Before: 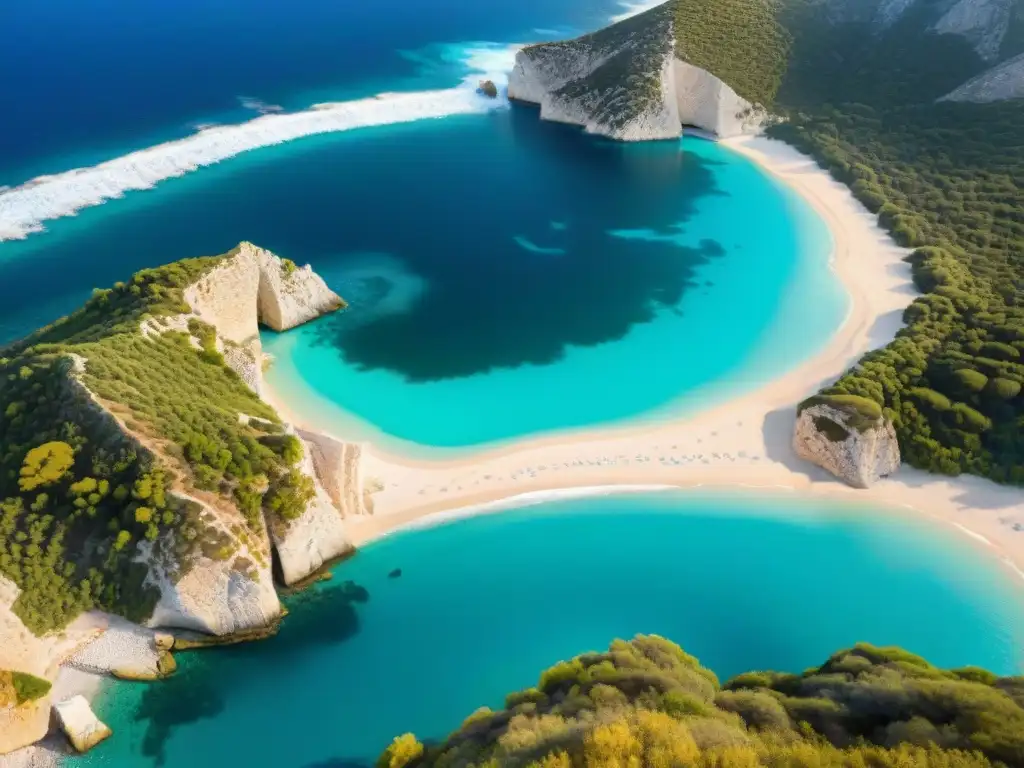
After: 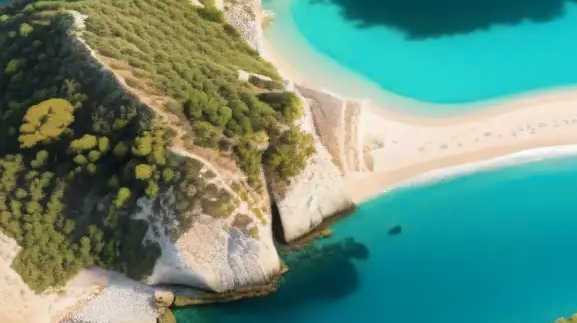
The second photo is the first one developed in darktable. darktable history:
color zones: curves: ch0 [(0, 0.5) (0.143, 0.5) (0.286, 0.5) (0.429, 0.504) (0.571, 0.5) (0.714, 0.509) (0.857, 0.5) (1, 0.5)]; ch1 [(0, 0.425) (0.143, 0.425) (0.286, 0.375) (0.429, 0.405) (0.571, 0.5) (0.714, 0.47) (0.857, 0.425) (1, 0.435)]; ch2 [(0, 0.5) (0.143, 0.5) (0.286, 0.5) (0.429, 0.517) (0.571, 0.5) (0.714, 0.51) (0.857, 0.5) (1, 0.5)]
crop: top 44.663%, right 43.62%, bottom 13.188%
